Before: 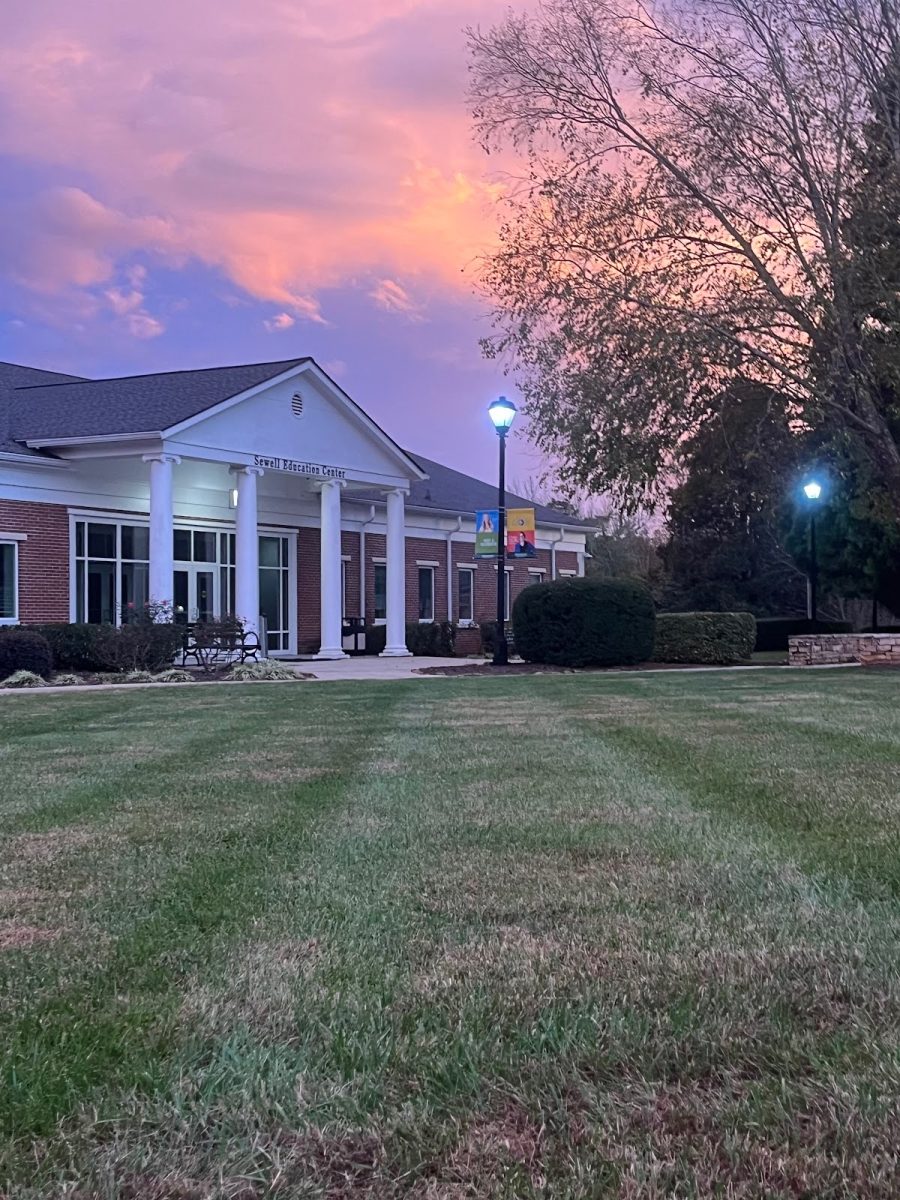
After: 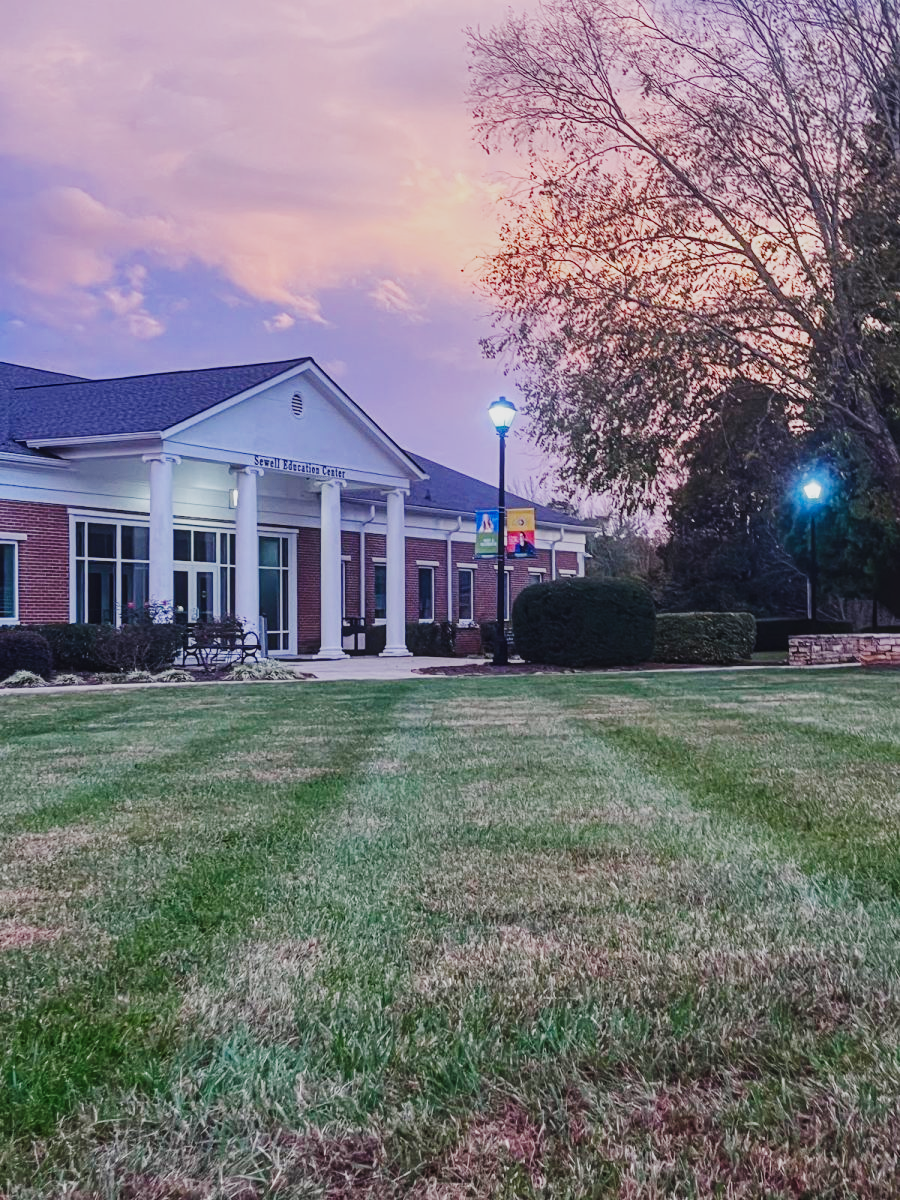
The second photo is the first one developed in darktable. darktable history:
local contrast: on, module defaults
filmic rgb: black relative exposure -7.65 EV, white relative exposure 4.56 EV, hardness 3.61, contrast 1.238, preserve chrominance no, color science v5 (2021), iterations of high-quality reconstruction 0, contrast in shadows safe, contrast in highlights safe
color balance rgb: global offset › luminance 1.984%, perceptual saturation grading › global saturation 20%, perceptual saturation grading › highlights -25.053%, perceptual saturation grading › shadows 49.49%, global vibrance 9.224%
exposure: exposure 0.297 EV, compensate highlight preservation false
